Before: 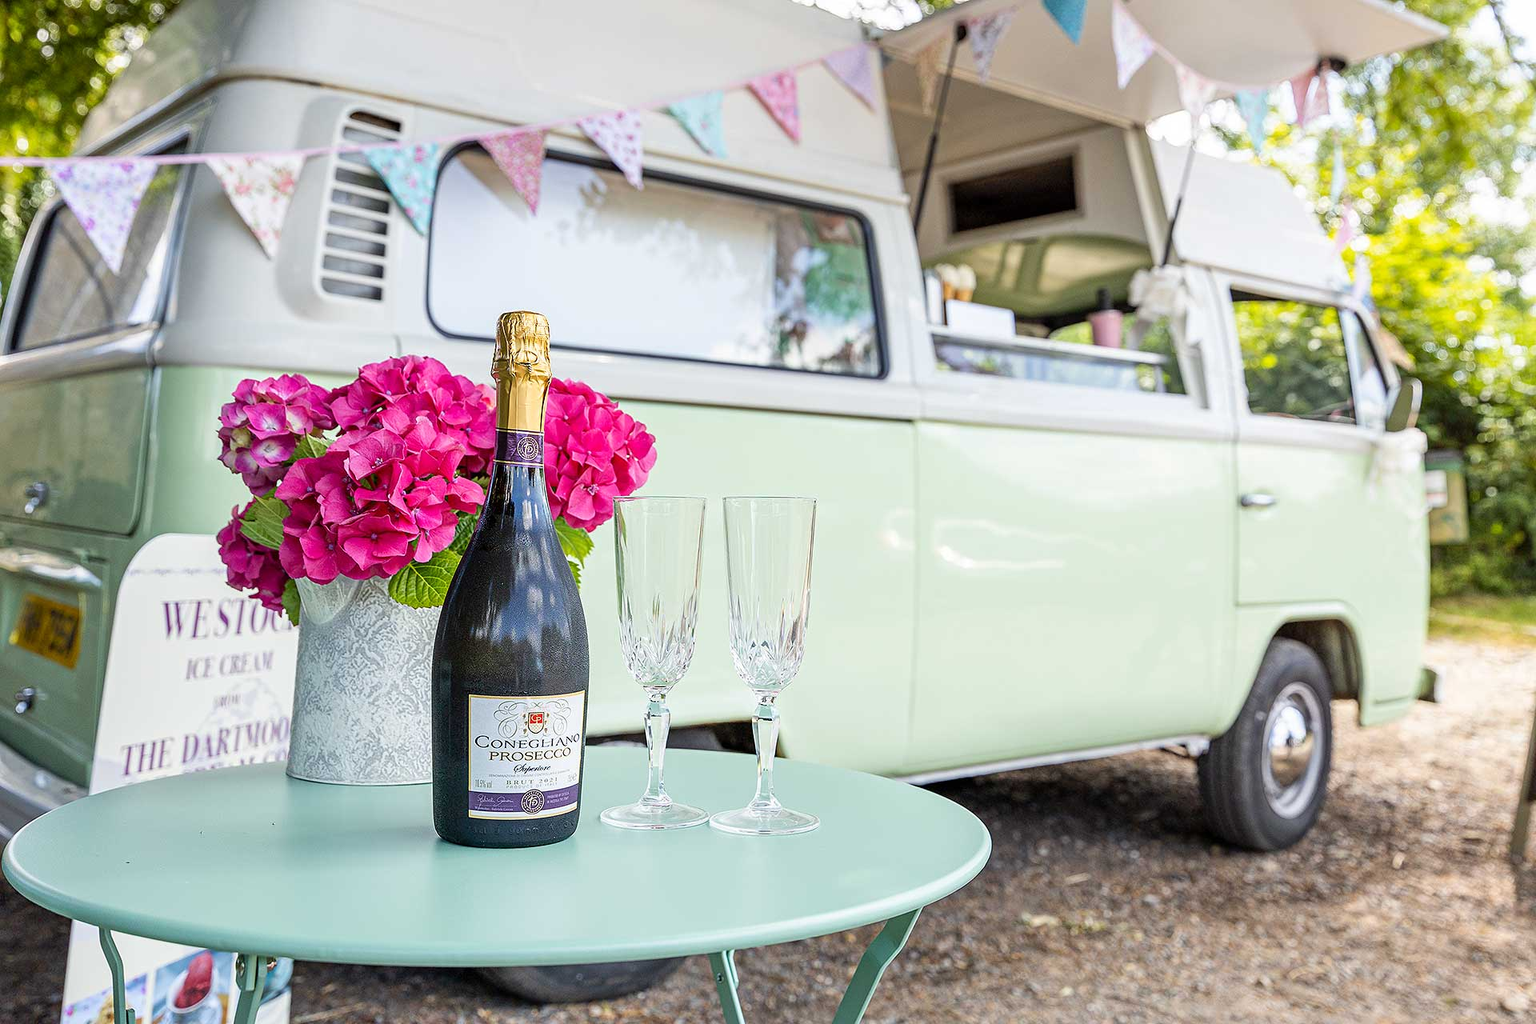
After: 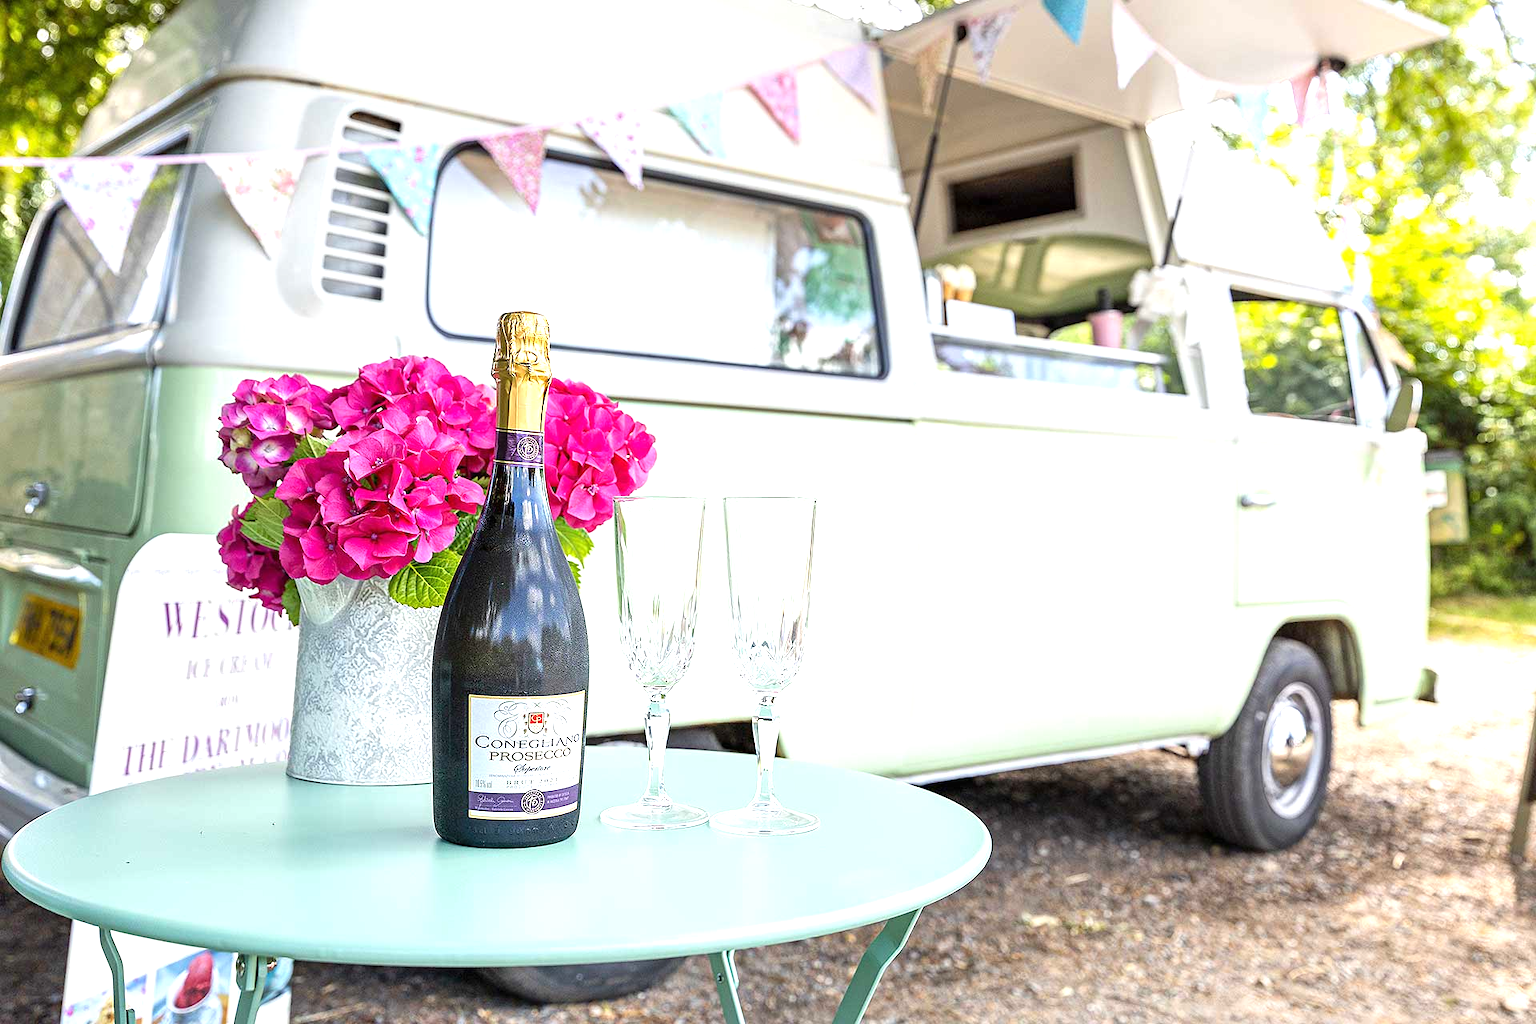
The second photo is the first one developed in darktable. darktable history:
exposure: black level correction 0, exposure 0.679 EV, compensate highlight preservation false
